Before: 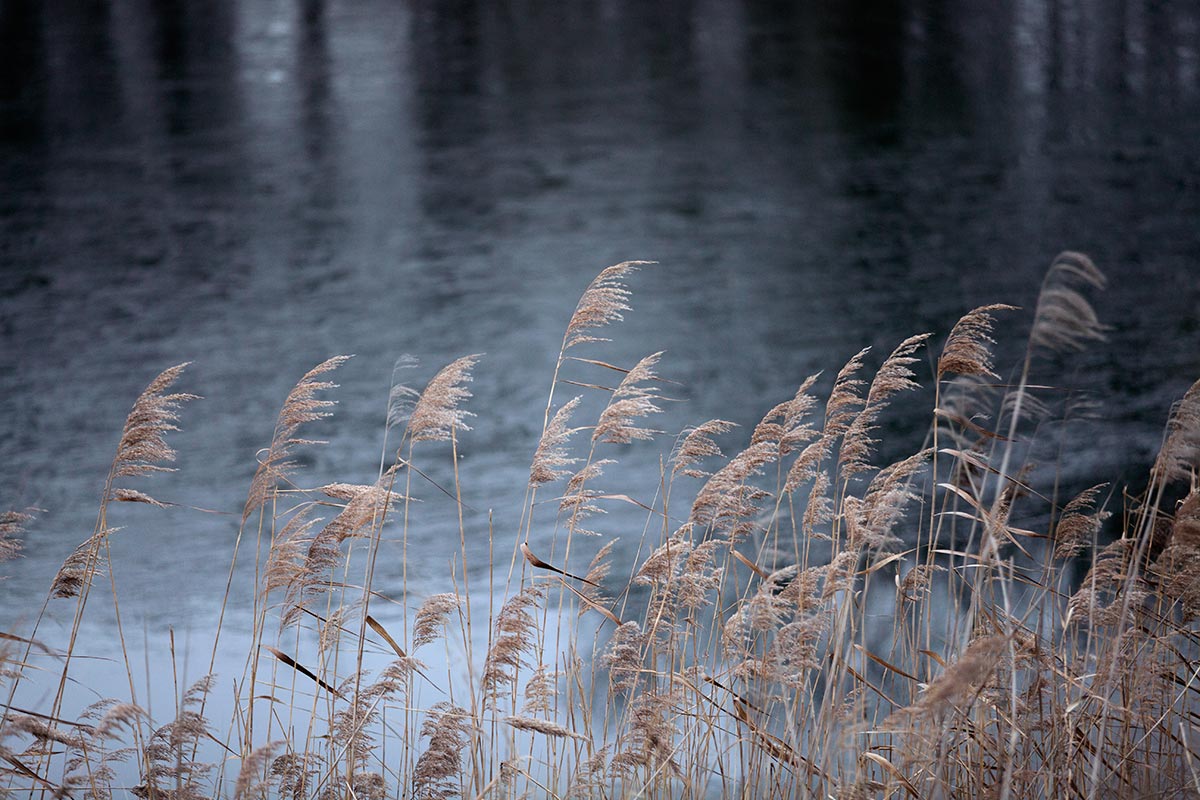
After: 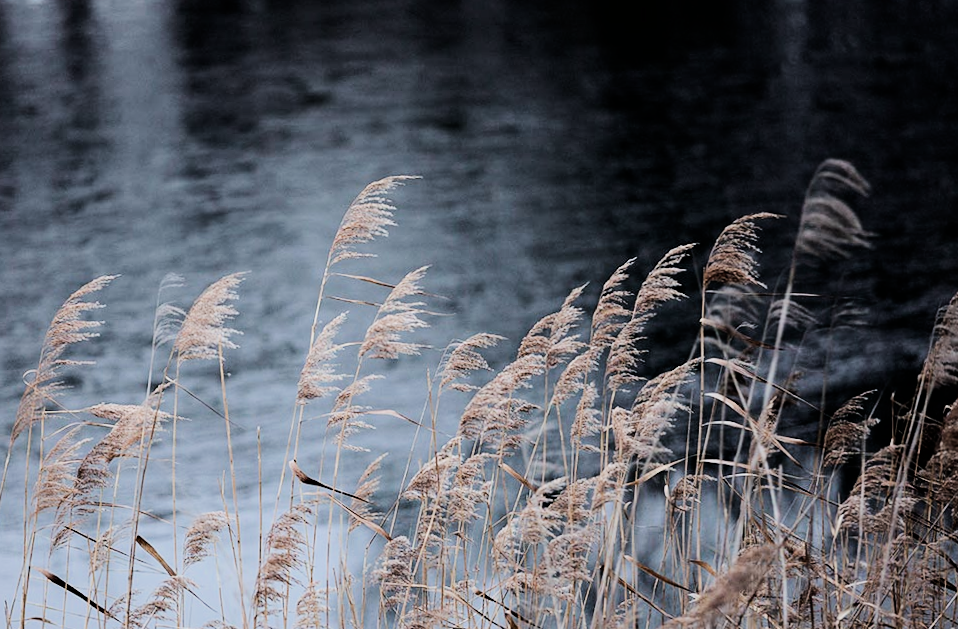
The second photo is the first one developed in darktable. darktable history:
tone equalizer: -8 EV -1.08 EV, -7 EV -1.01 EV, -6 EV -0.867 EV, -5 EV -0.578 EV, -3 EV 0.578 EV, -2 EV 0.867 EV, -1 EV 1.01 EV, +0 EV 1.08 EV, edges refinement/feathering 500, mask exposure compensation -1.57 EV, preserve details no
crop: left 19.159%, top 9.58%, bottom 9.58%
filmic rgb: black relative exposure -6.98 EV, white relative exposure 5.63 EV, hardness 2.86
rotate and perspective: rotation -1°, crop left 0.011, crop right 0.989, crop top 0.025, crop bottom 0.975
